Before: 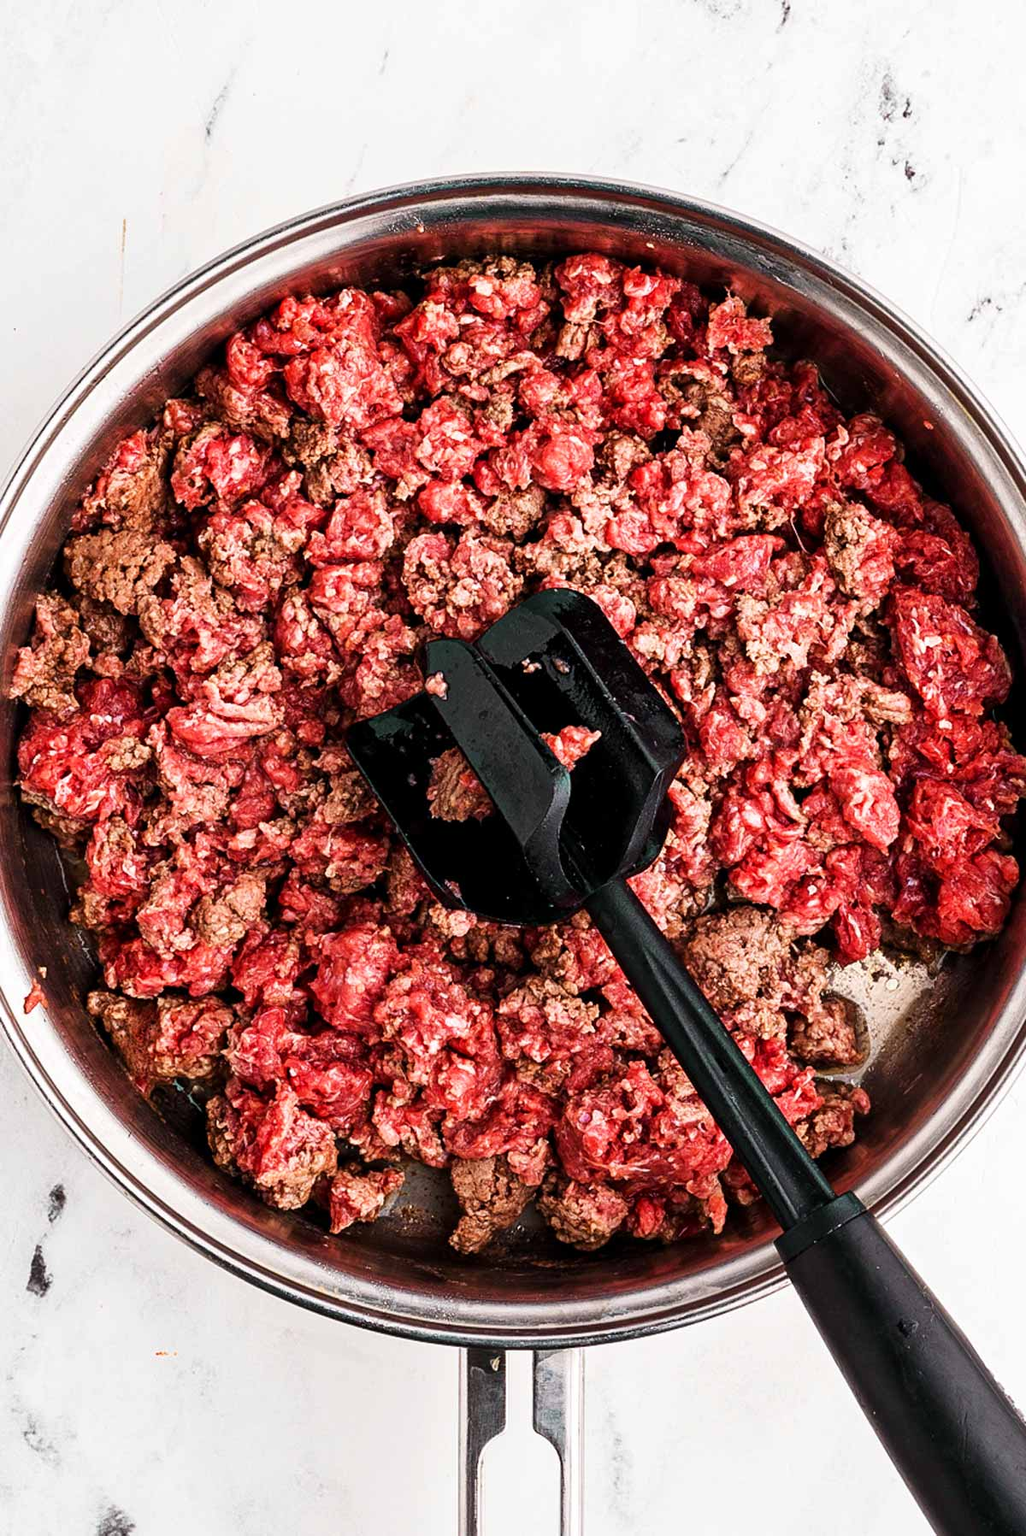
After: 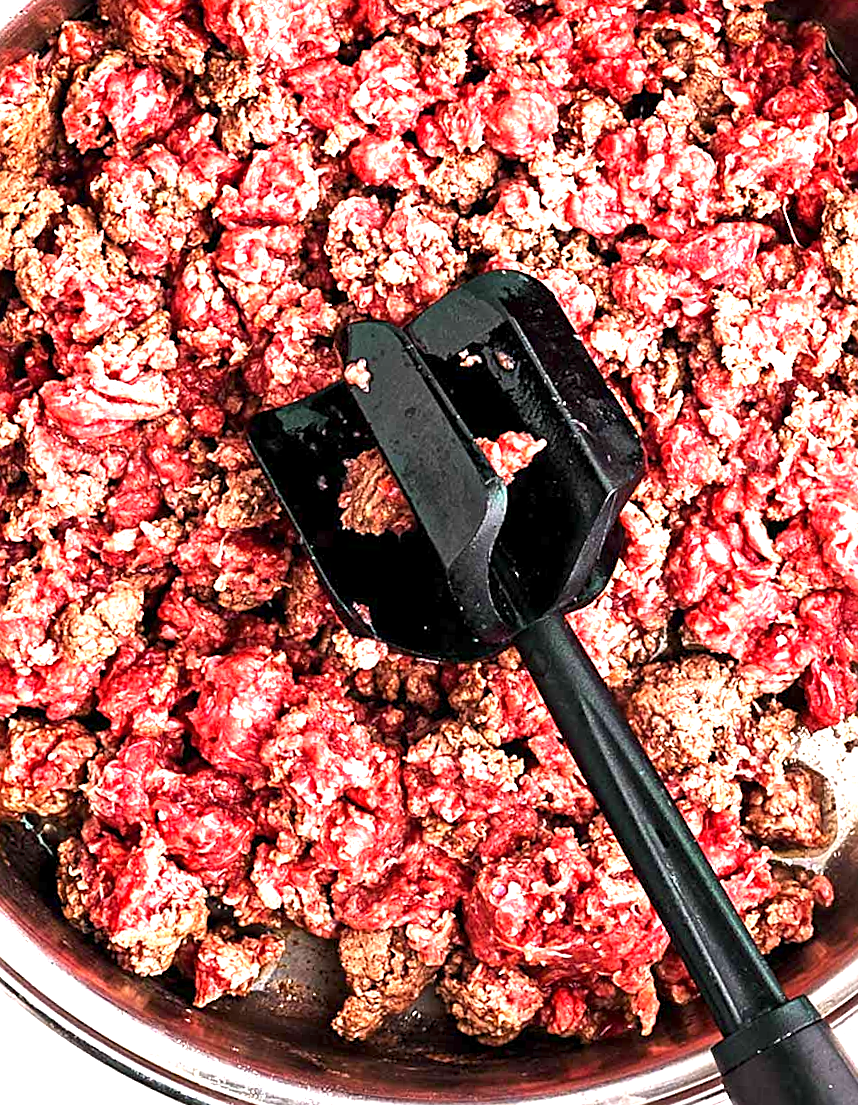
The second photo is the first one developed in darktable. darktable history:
sharpen: on, module defaults
exposure: exposure 1.144 EV, compensate highlight preservation false
crop and rotate: angle -3.58°, left 9.909%, top 21.077%, right 12.012%, bottom 11.803%
levels: levels [0, 0.474, 0.947]
